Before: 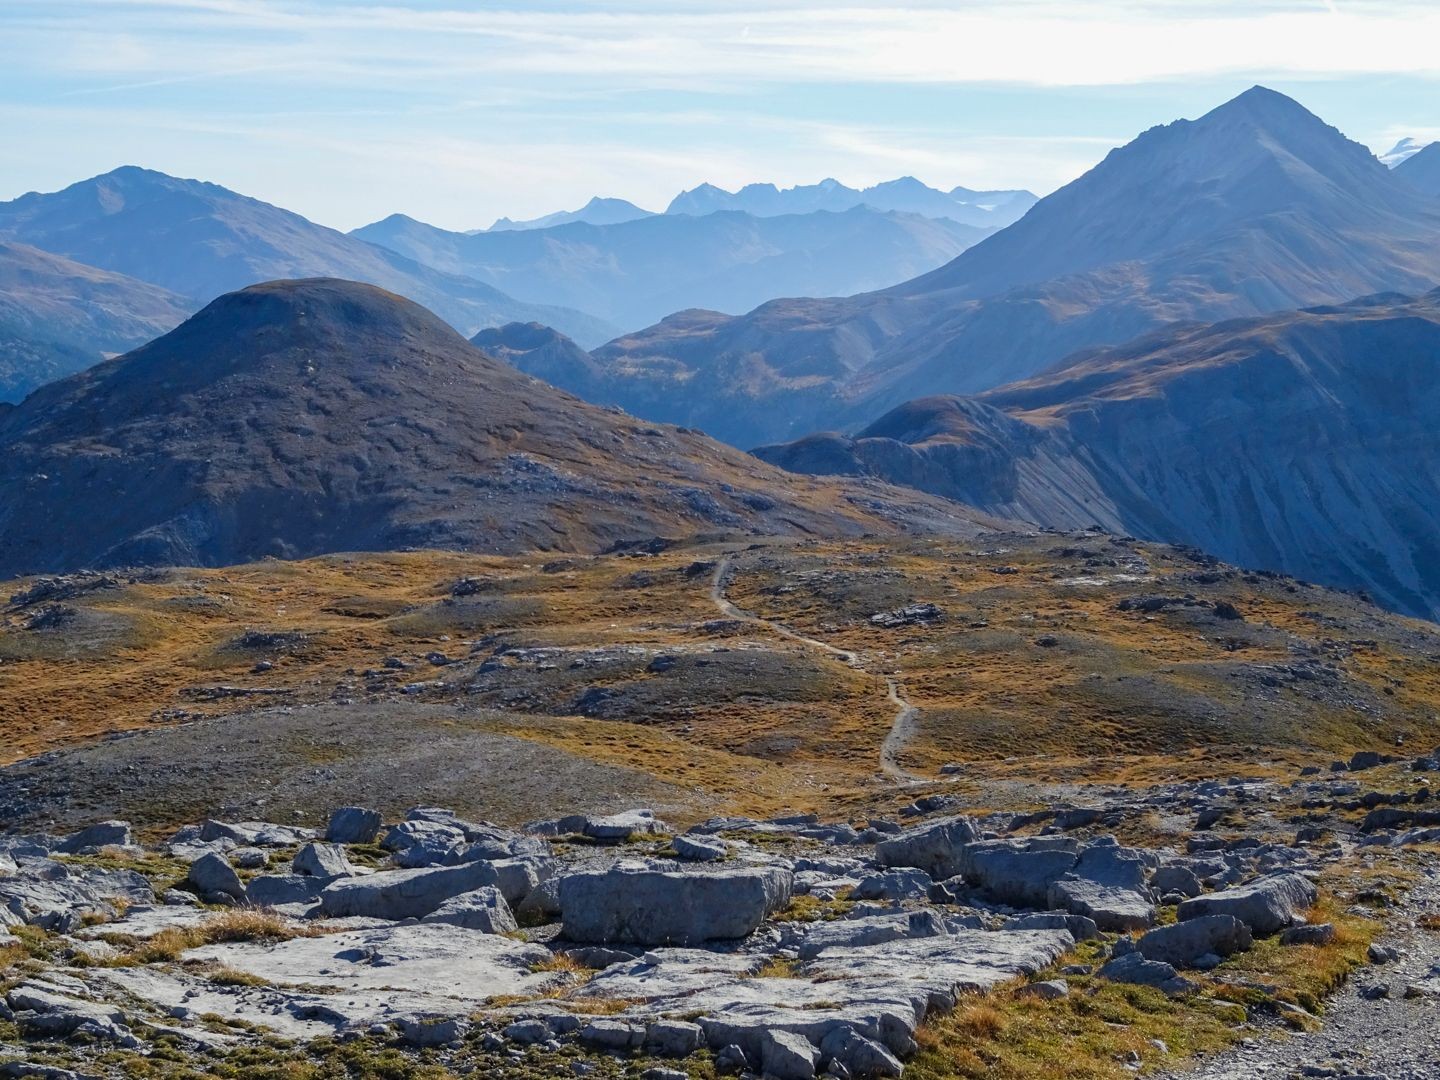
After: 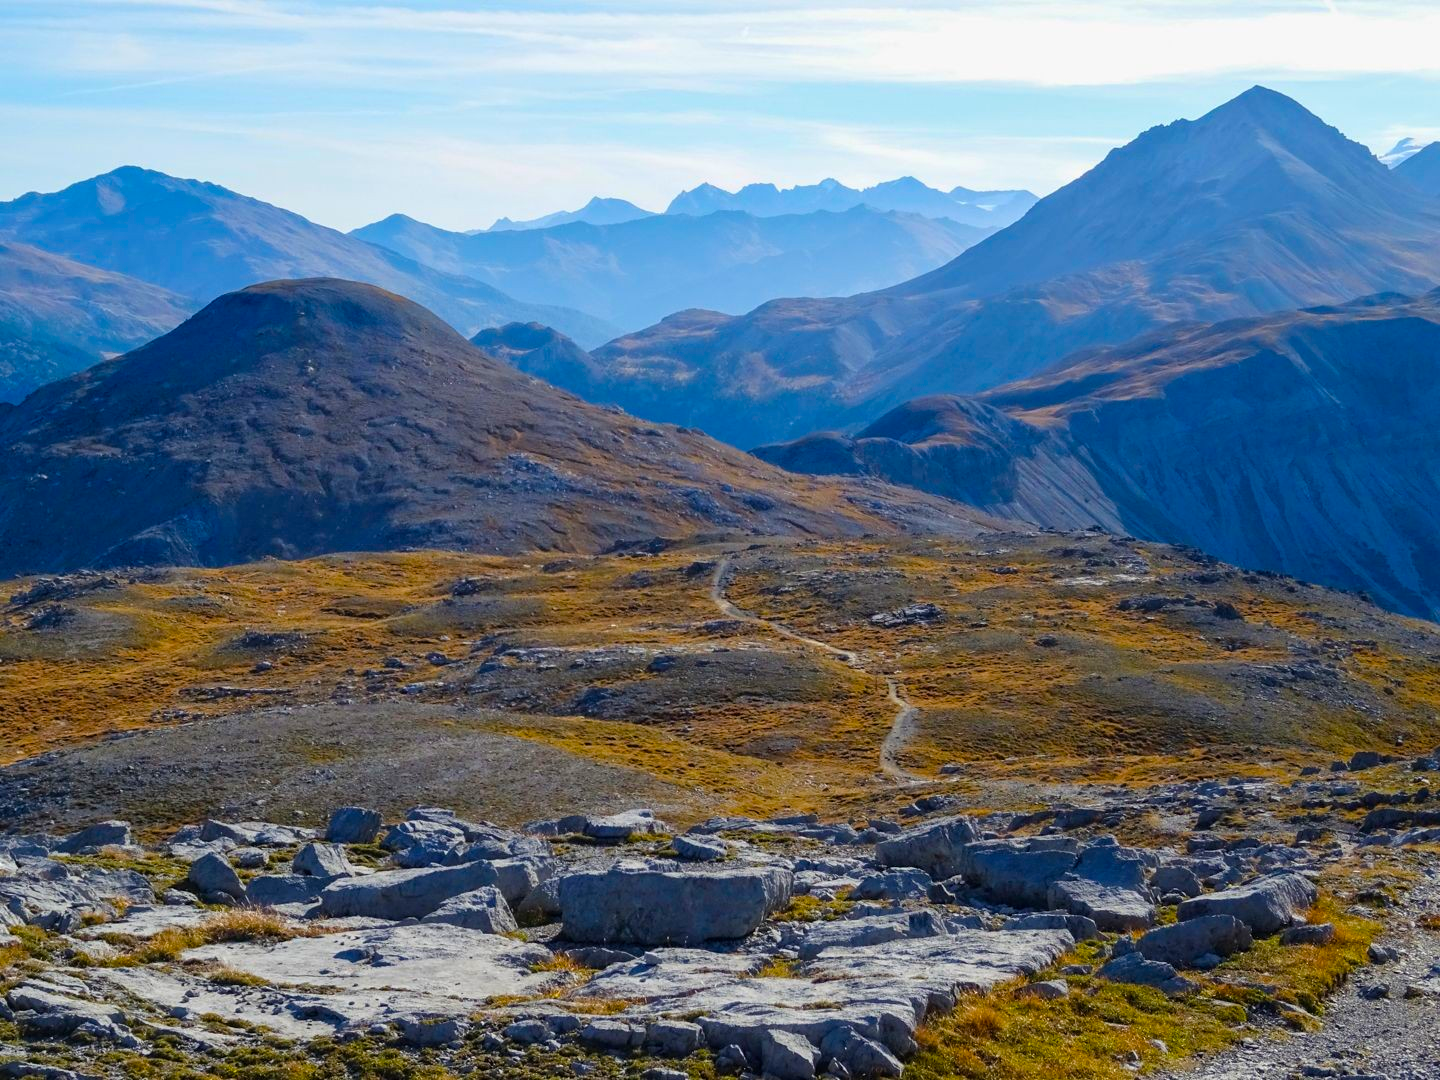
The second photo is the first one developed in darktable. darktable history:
color balance rgb: shadows lift › hue 84.98°, perceptual saturation grading › global saturation 35.497%, global vibrance 20%
